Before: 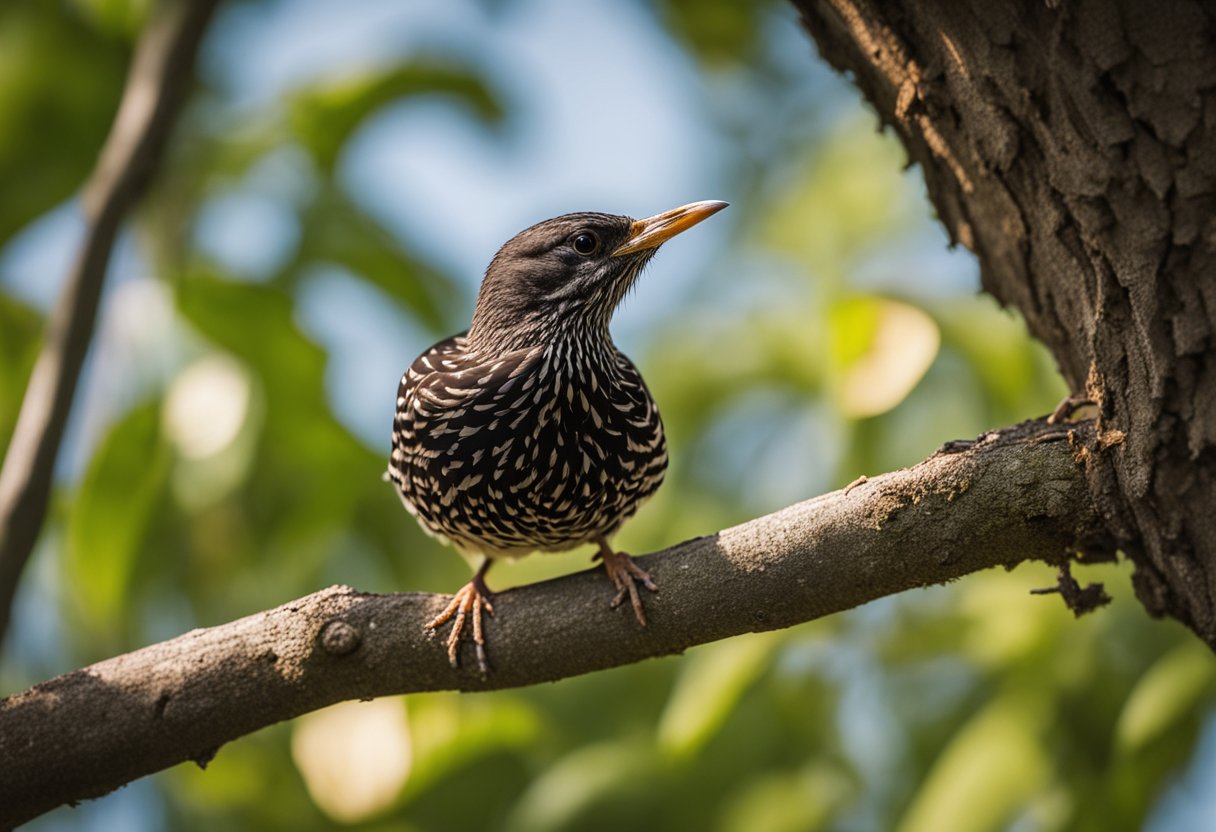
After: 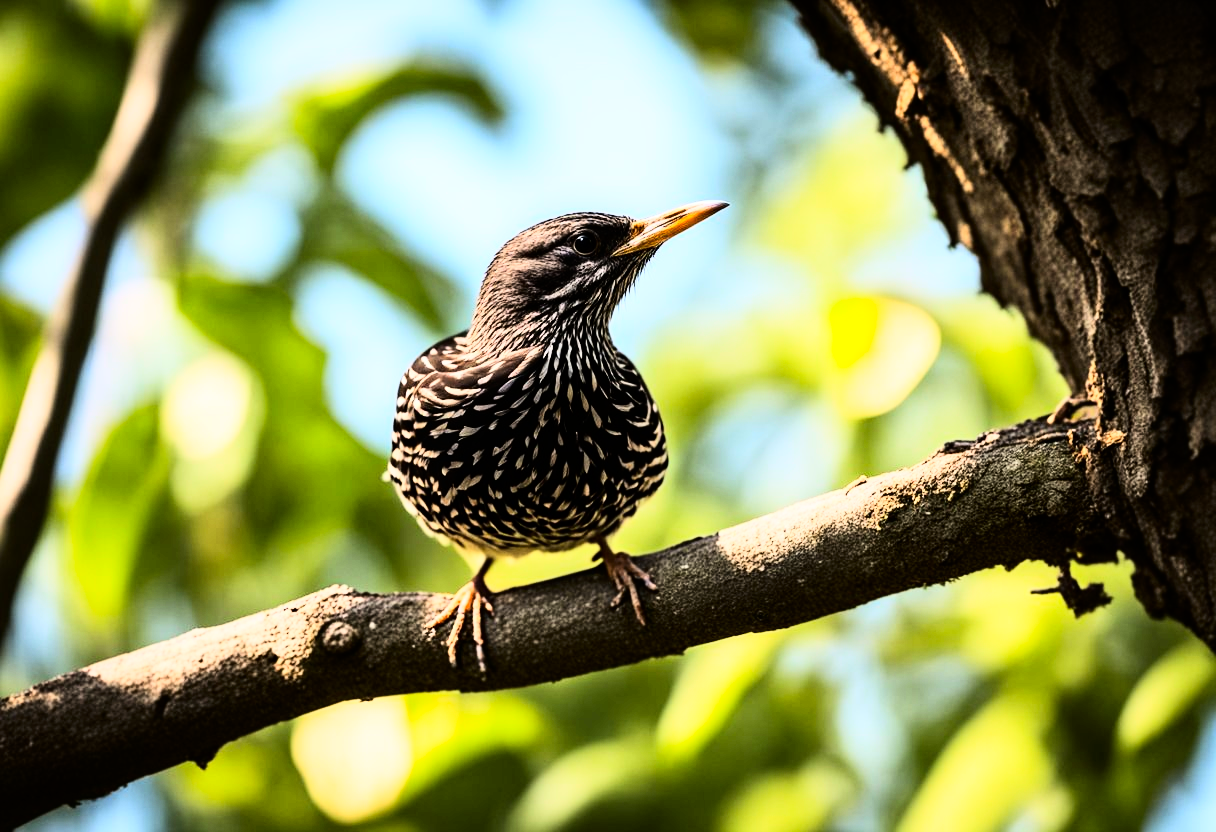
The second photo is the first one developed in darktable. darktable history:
rgb curve: curves: ch0 [(0, 0) (0.21, 0.15) (0.24, 0.21) (0.5, 0.75) (0.75, 0.96) (0.89, 0.99) (1, 1)]; ch1 [(0, 0.02) (0.21, 0.13) (0.25, 0.2) (0.5, 0.67) (0.75, 0.9) (0.89, 0.97) (1, 1)]; ch2 [(0, 0.02) (0.21, 0.13) (0.25, 0.2) (0.5, 0.67) (0.75, 0.9) (0.89, 0.97) (1, 1)], compensate middle gray true
contrast brightness saturation: contrast 0.13, brightness -0.05, saturation 0.16
